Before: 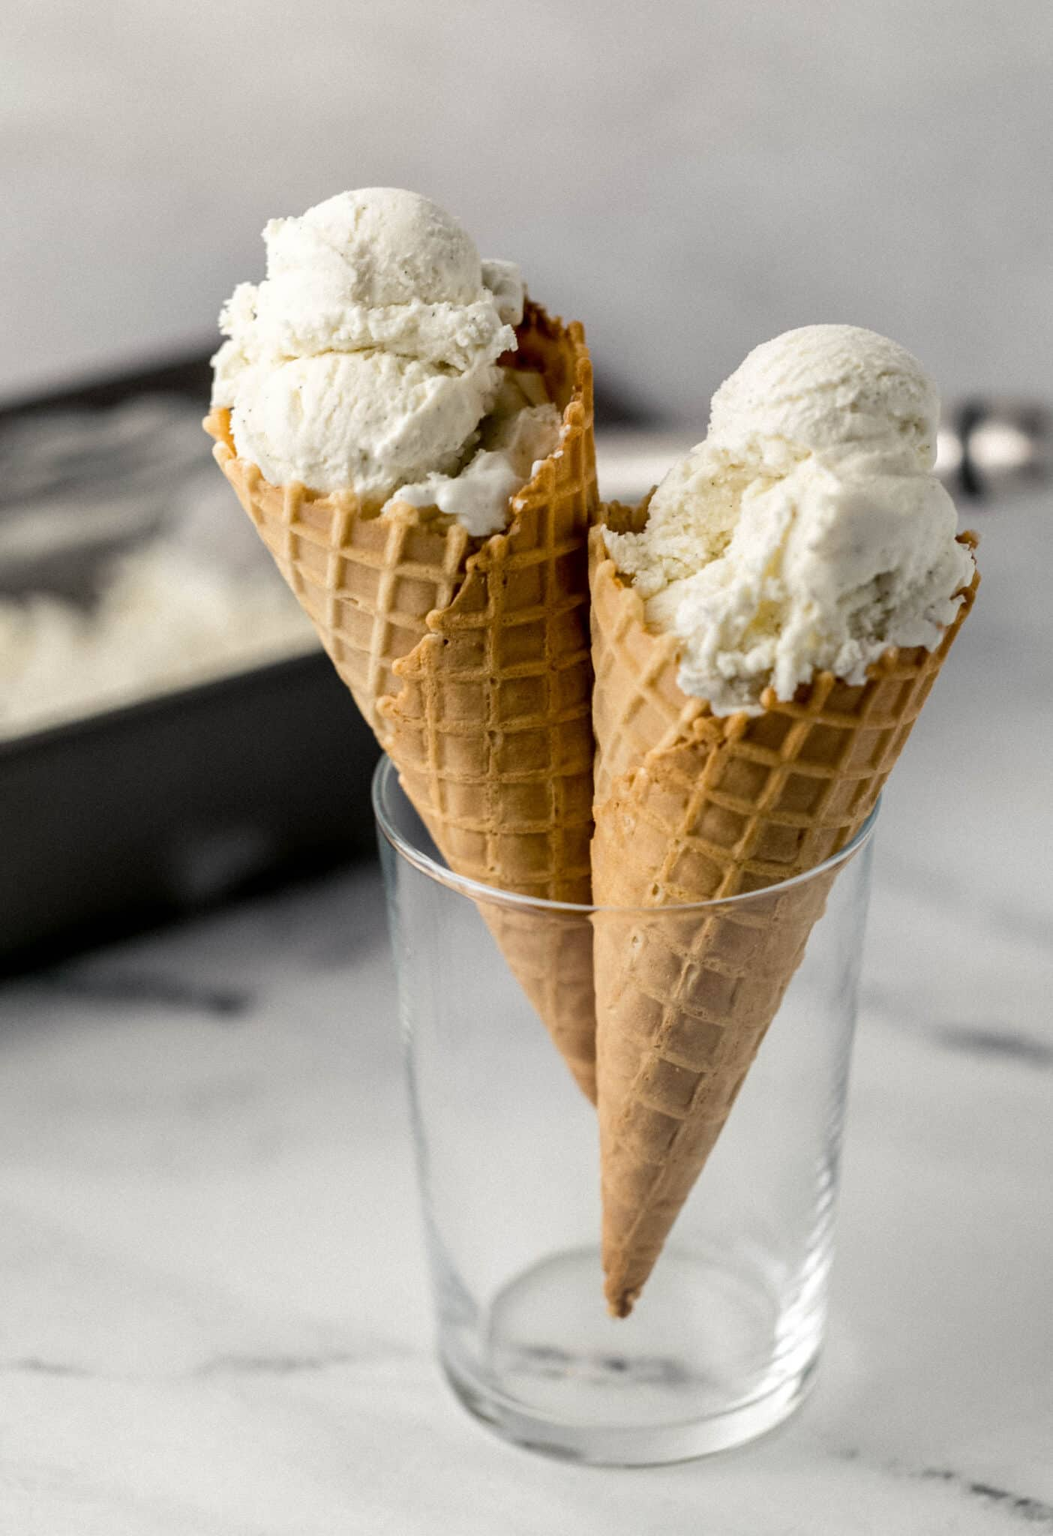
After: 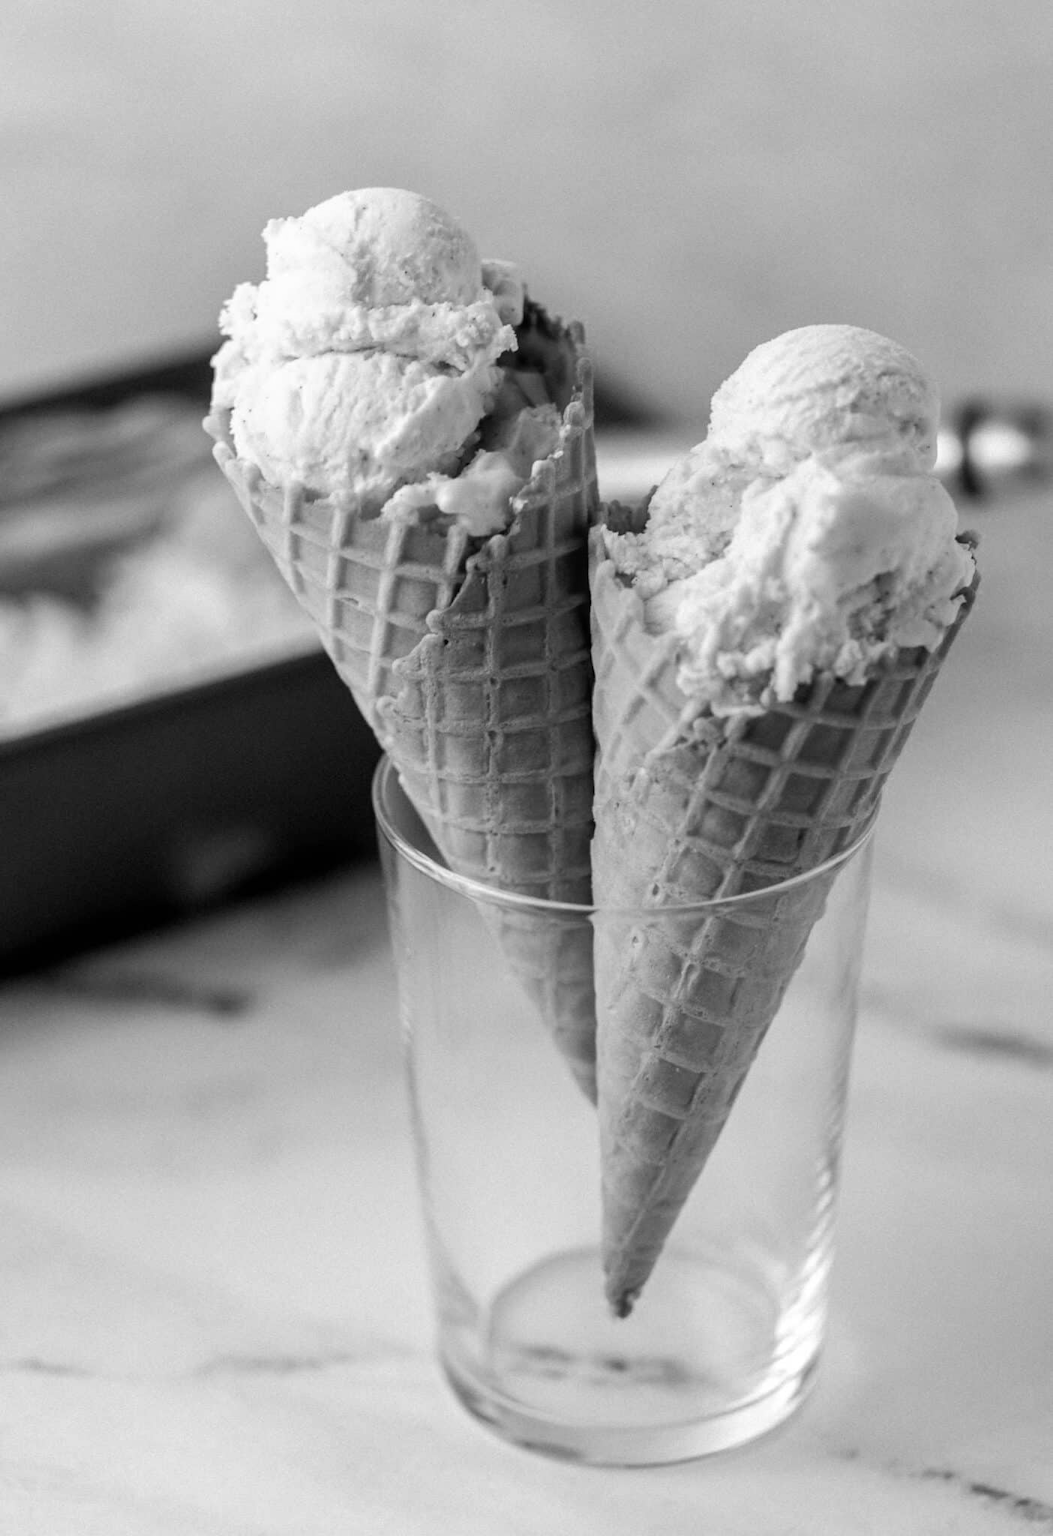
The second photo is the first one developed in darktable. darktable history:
color zones: curves: ch0 [(0, 0.613) (0.01, 0.613) (0.245, 0.448) (0.498, 0.529) (0.642, 0.665) (0.879, 0.777) (0.99, 0.613)]; ch1 [(0, 0) (0.143, 0) (0.286, 0) (0.429, 0) (0.571, 0) (0.714, 0) (0.857, 0)]
